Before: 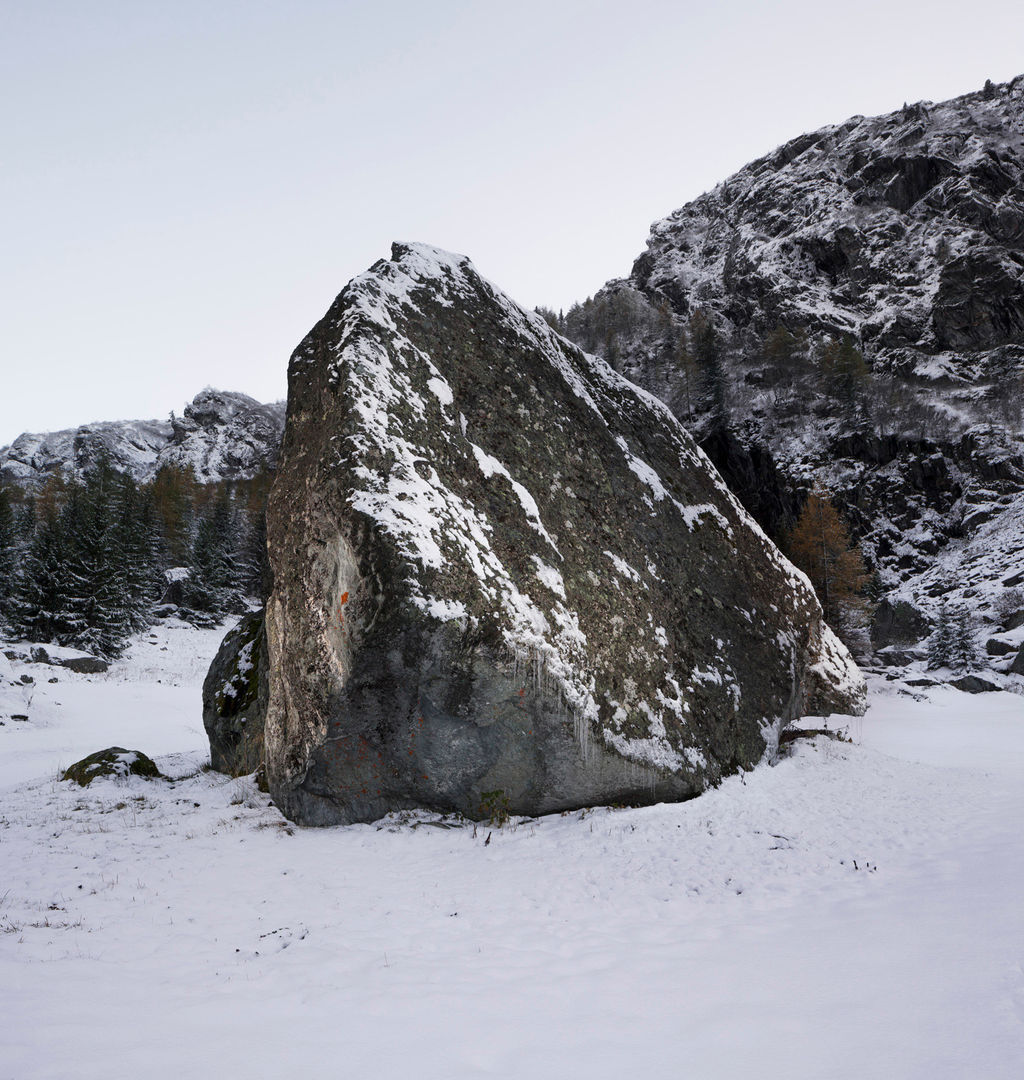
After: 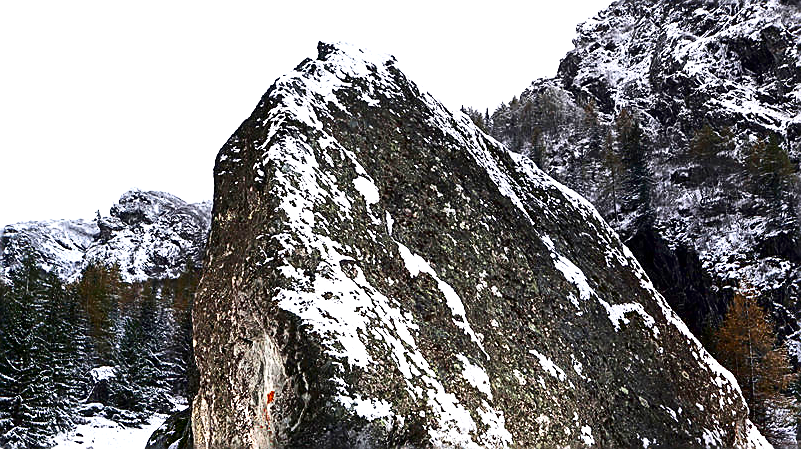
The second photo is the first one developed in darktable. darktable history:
crop: left 7.258%, top 18.666%, right 14.447%, bottom 39.708%
sharpen: radius 1.4, amount 1.25, threshold 0.81
exposure: exposure 1.001 EV, compensate exposure bias true, compensate highlight preservation false
shadows and highlights: shadows 36.41, highlights -26.63, soften with gaussian
tone equalizer: on, module defaults
tone curve: curves: ch0 [(0, 0) (0.003, 0.003) (0.011, 0.011) (0.025, 0.026) (0.044, 0.046) (0.069, 0.072) (0.1, 0.103) (0.136, 0.141) (0.177, 0.184) (0.224, 0.233) (0.277, 0.287) (0.335, 0.348) (0.399, 0.414) (0.468, 0.486) (0.543, 0.563) (0.623, 0.647) (0.709, 0.736) (0.801, 0.831) (0.898, 0.92) (1, 1)], preserve colors none
contrast brightness saturation: contrast 0.195, brightness -0.108, saturation 0.206
